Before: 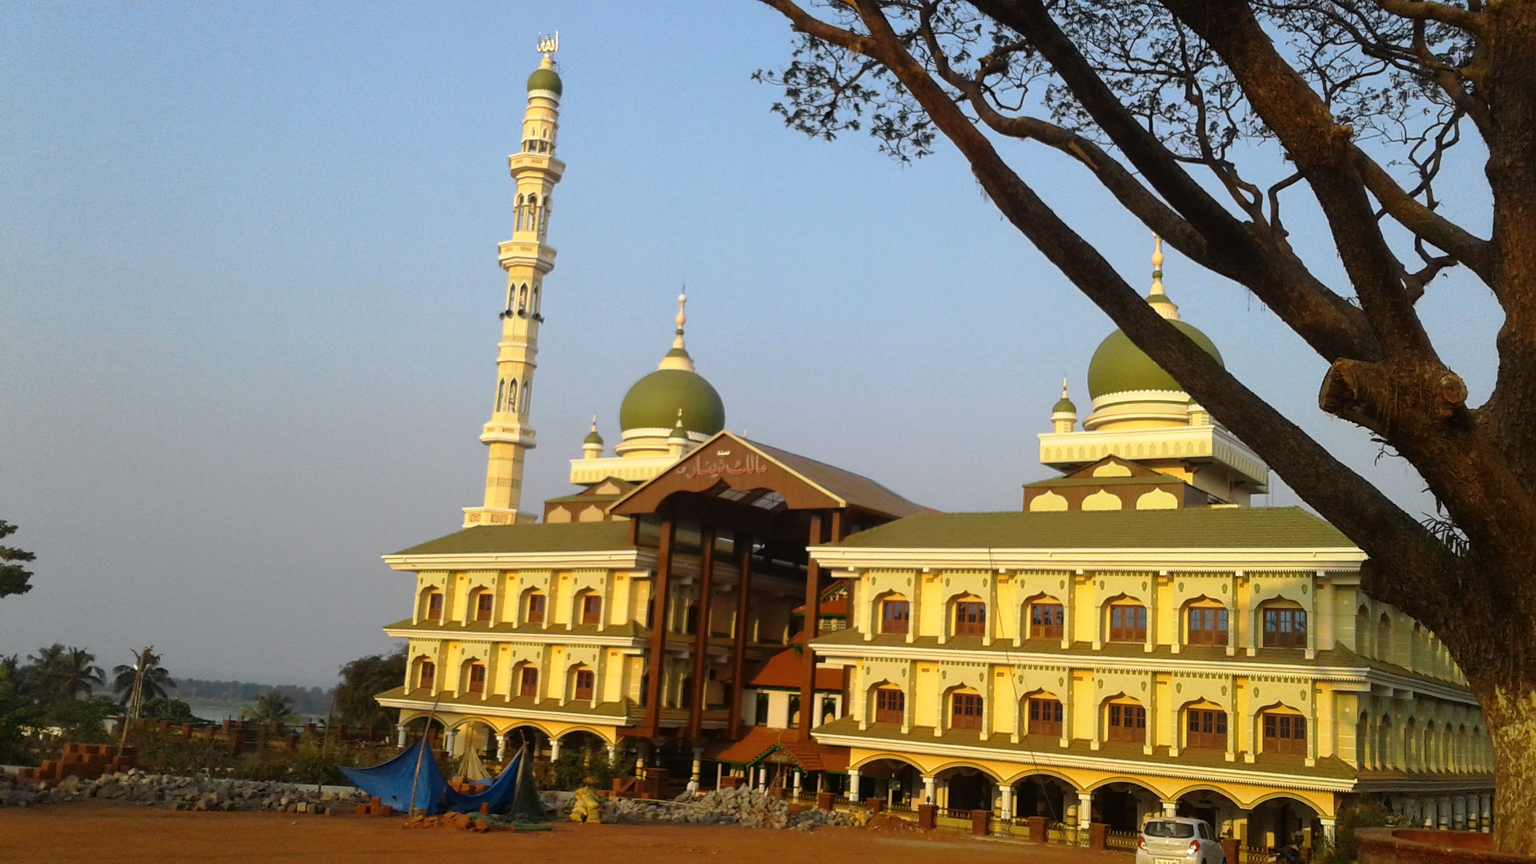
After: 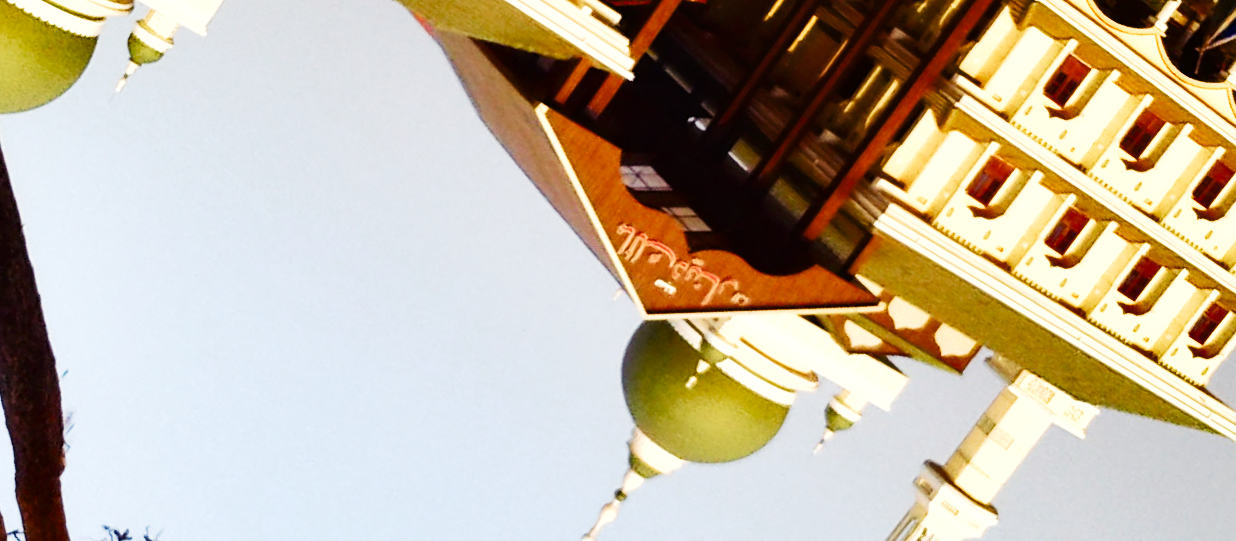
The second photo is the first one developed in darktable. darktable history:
velvia: on, module defaults
crop and rotate: angle 148.09°, left 9.202%, top 15.67%, right 4.432%, bottom 17.135%
color balance rgb: shadows lift › luminance 0.631%, shadows lift › chroma 6.774%, shadows lift › hue 300.79°, perceptual saturation grading › global saturation 20%, perceptual saturation grading › highlights -49.812%, perceptual saturation grading › shadows 24.085%, perceptual brilliance grading › mid-tones 9.91%, perceptual brilliance grading › shadows 15.421%, global vibrance 16.6%, saturation formula JzAzBz (2021)
shadows and highlights: shadows 33.39, highlights -47.82, compress 49.96%, soften with gaussian
exposure: compensate exposure bias true, compensate highlight preservation false
tone equalizer: -8 EV -0.755 EV, -7 EV -0.718 EV, -6 EV -0.624 EV, -5 EV -0.4 EV, -3 EV 0.388 EV, -2 EV 0.6 EV, -1 EV 0.691 EV, +0 EV 0.758 EV
tone curve: curves: ch0 [(0, 0.001) (0.139, 0.096) (0.311, 0.278) (0.495, 0.531) (0.718, 0.816) (0.841, 0.909) (1, 0.967)]; ch1 [(0, 0) (0.272, 0.249) (0.388, 0.385) (0.469, 0.456) (0.495, 0.497) (0.538, 0.554) (0.578, 0.605) (0.707, 0.778) (1, 1)]; ch2 [(0, 0) (0.125, 0.089) (0.353, 0.329) (0.443, 0.408) (0.502, 0.499) (0.557, 0.542) (0.608, 0.635) (1, 1)], preserve colors none
